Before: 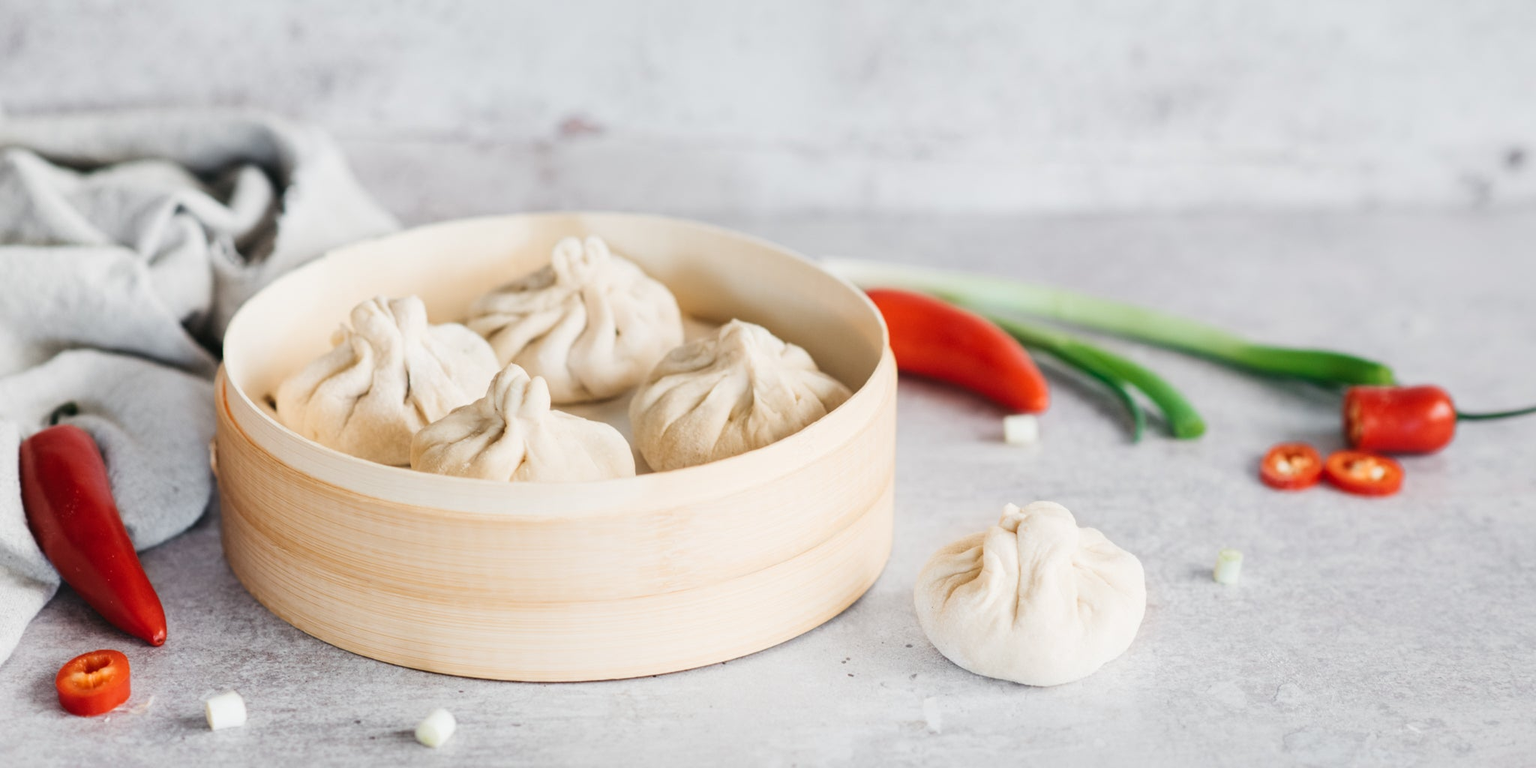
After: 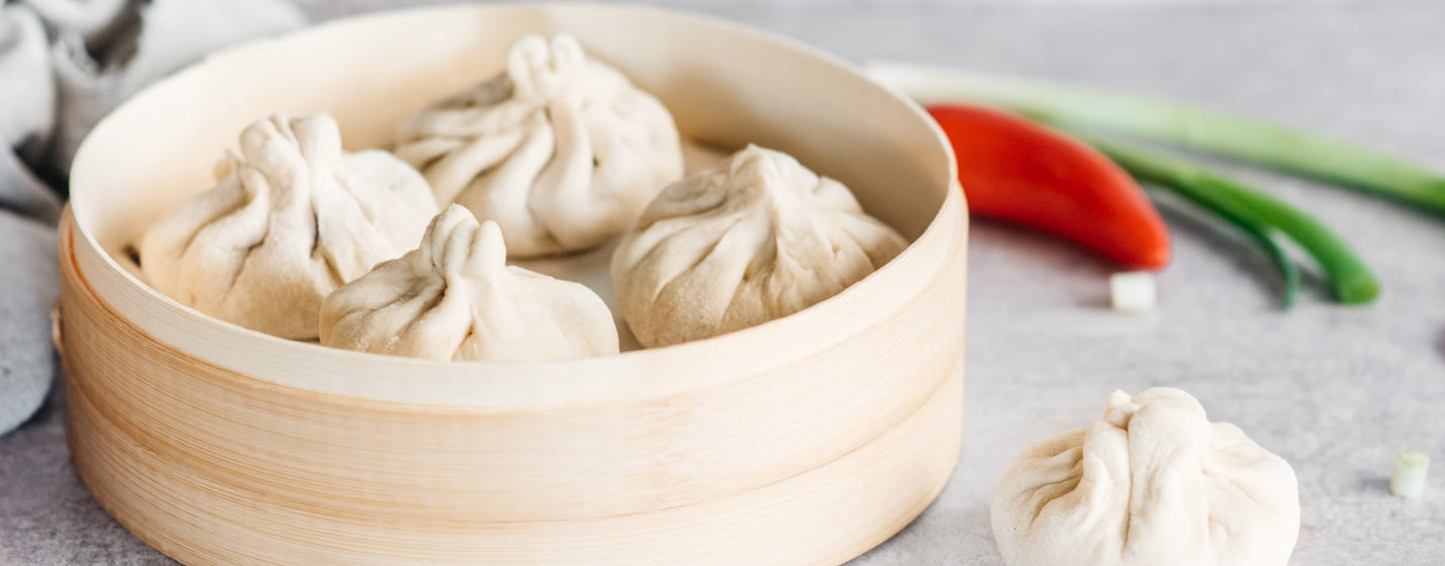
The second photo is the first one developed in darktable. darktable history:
local contrast: on, module defaults
crop: left 11.174%, top 27.503%, right 18.253%, bottom 17.197%
